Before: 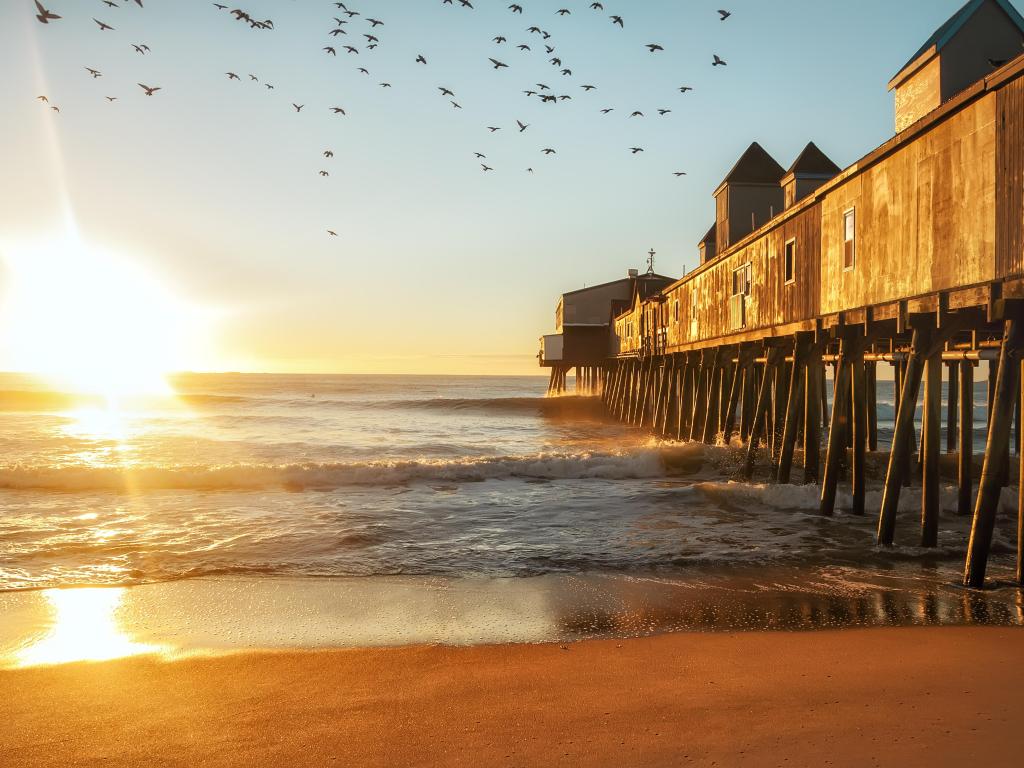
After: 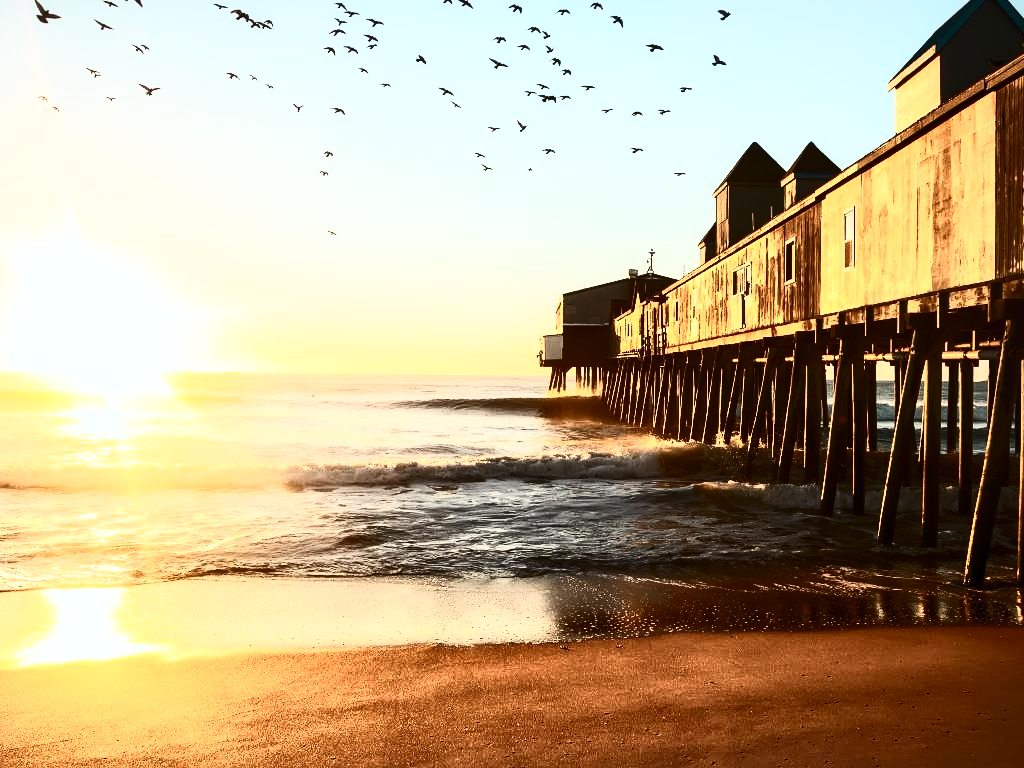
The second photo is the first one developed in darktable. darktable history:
contrast brightness saturation: contrast 0.938, brightness 0.205
levels: black 0.066%
